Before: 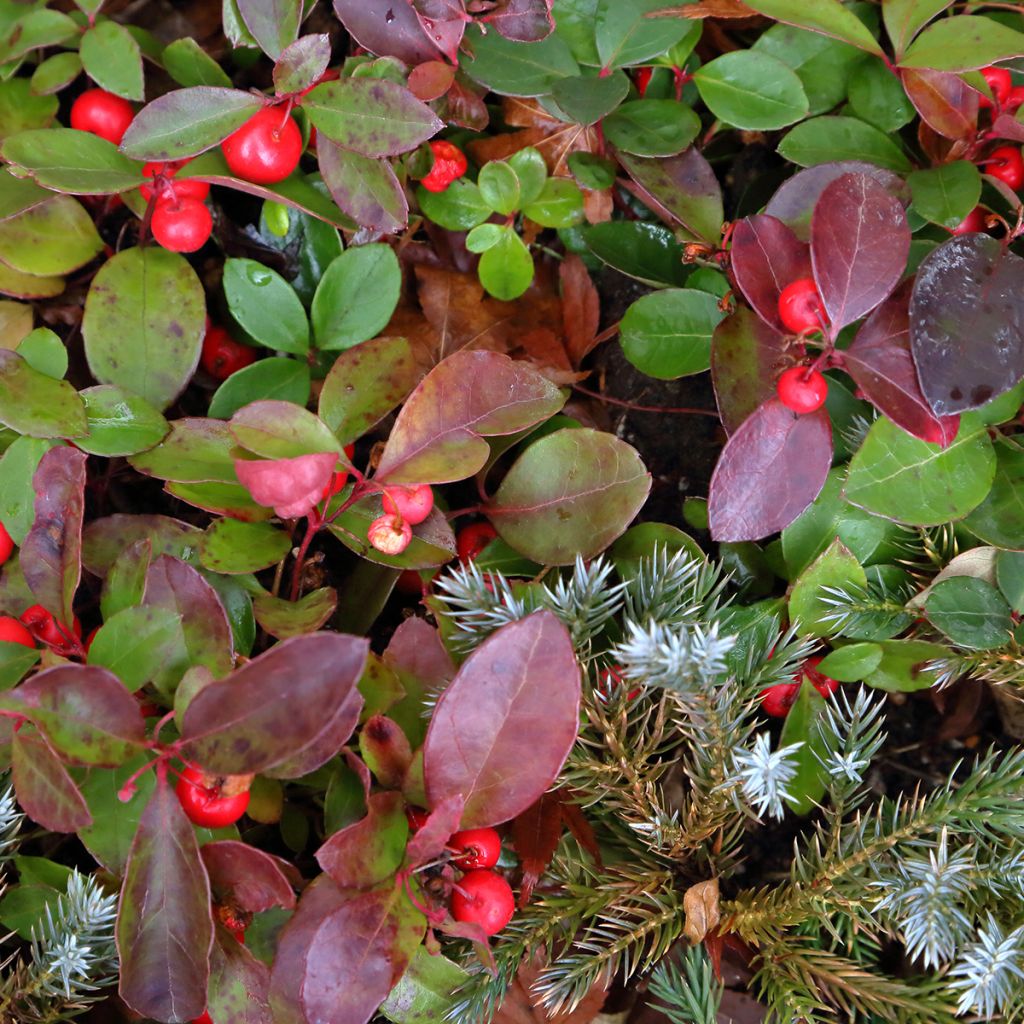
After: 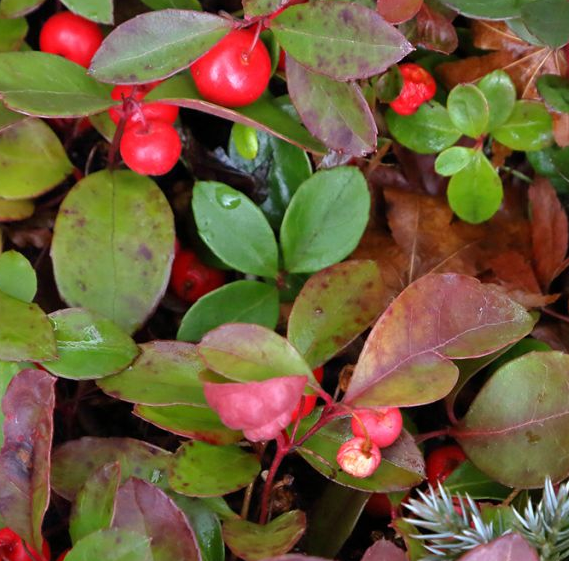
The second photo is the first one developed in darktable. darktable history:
crop and rotate: left 3.05%, top 7.574%, right 41.382%, bottom 37.608%
